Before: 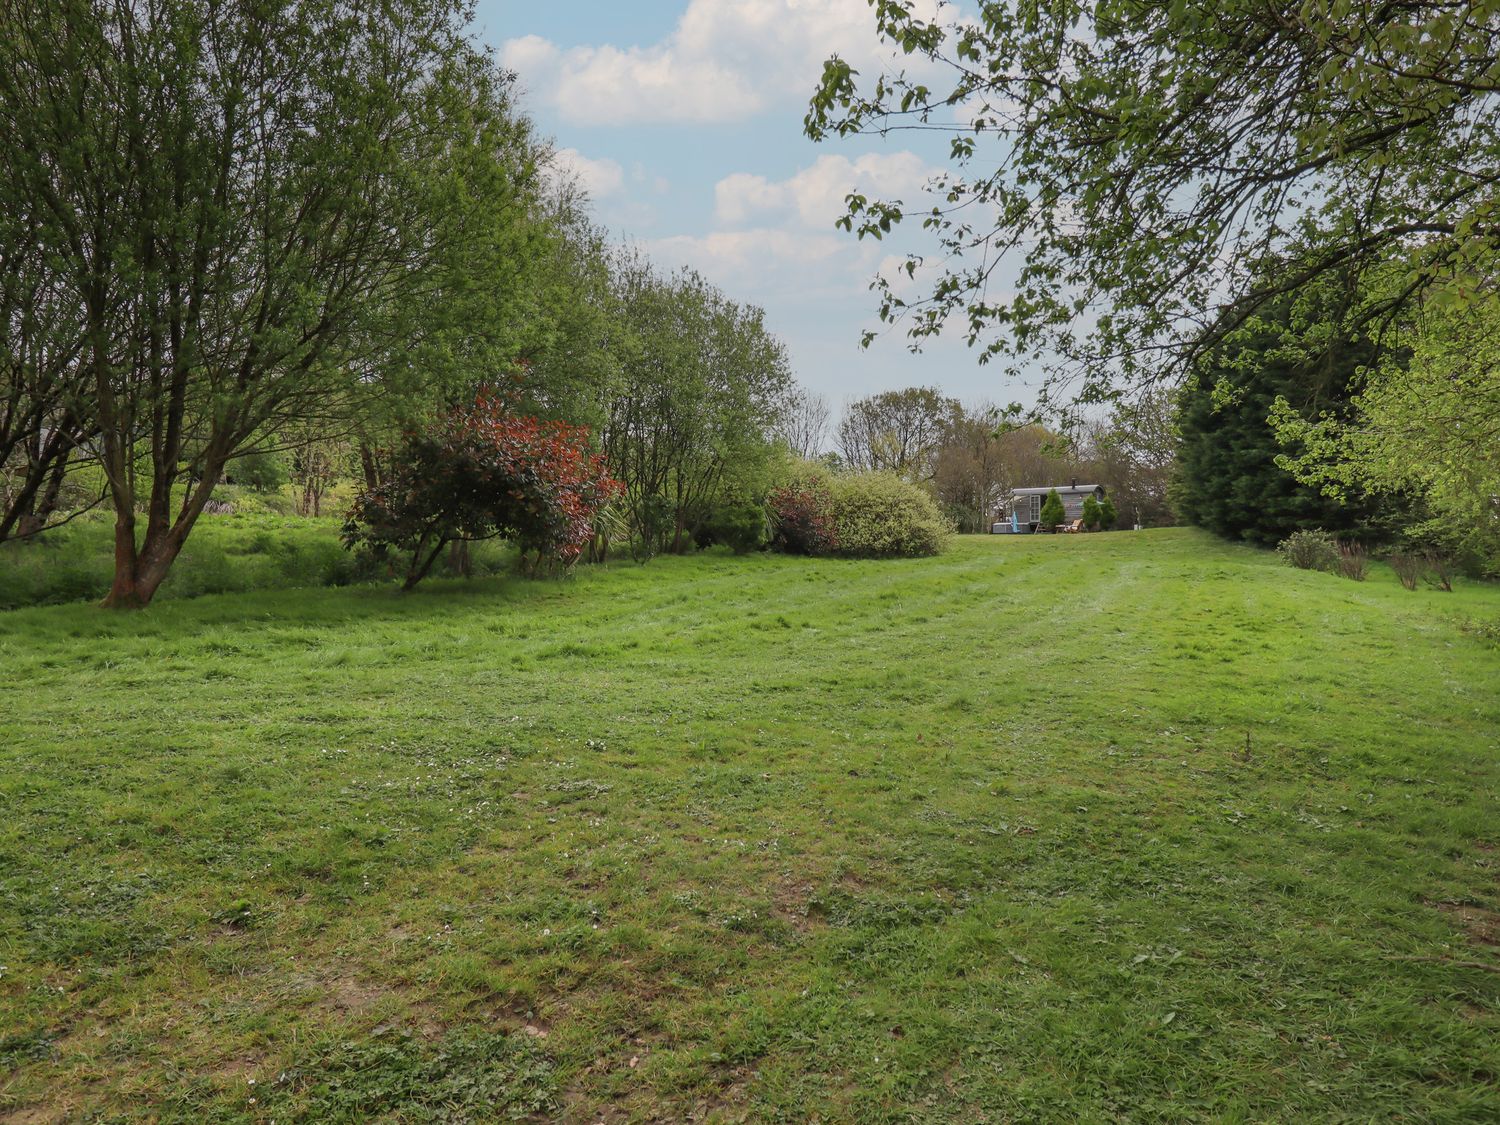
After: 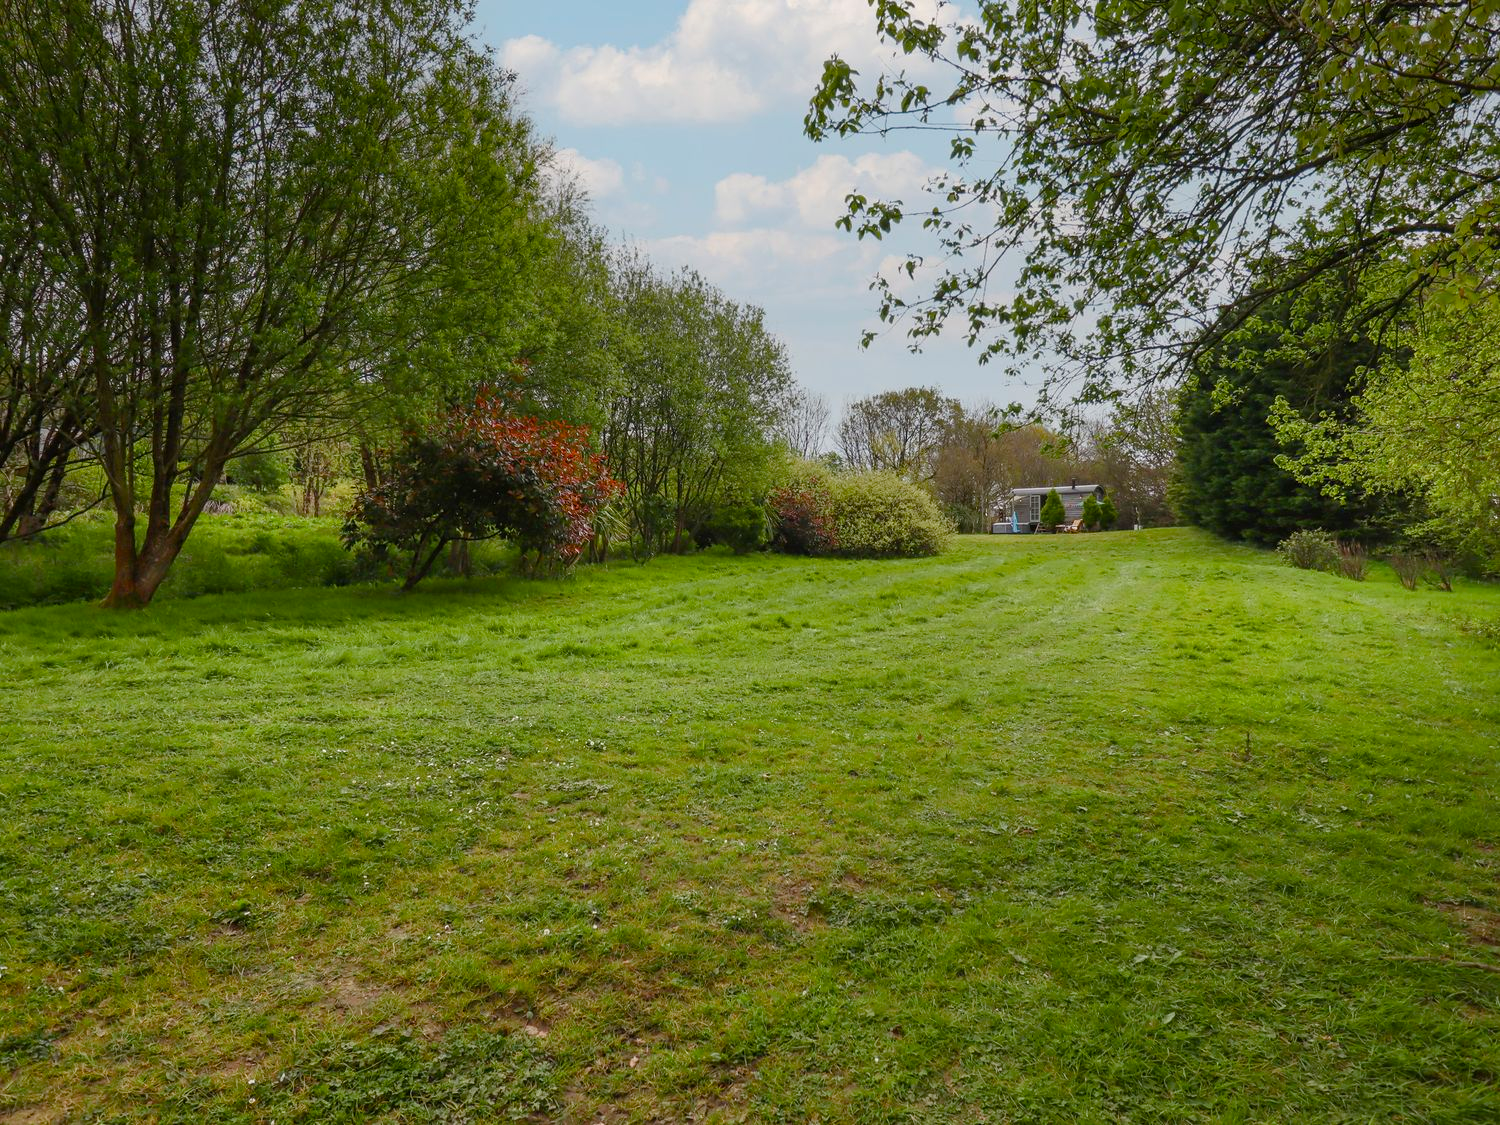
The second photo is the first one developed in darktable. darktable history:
color balance rgb: perceptual saturation grading › global saturation 20%, perceptual saturation grading › highlights -24.797%, perceptual saturation grading › shadows 49.634%, global vibrance 11.32%, contrast 5.085%
